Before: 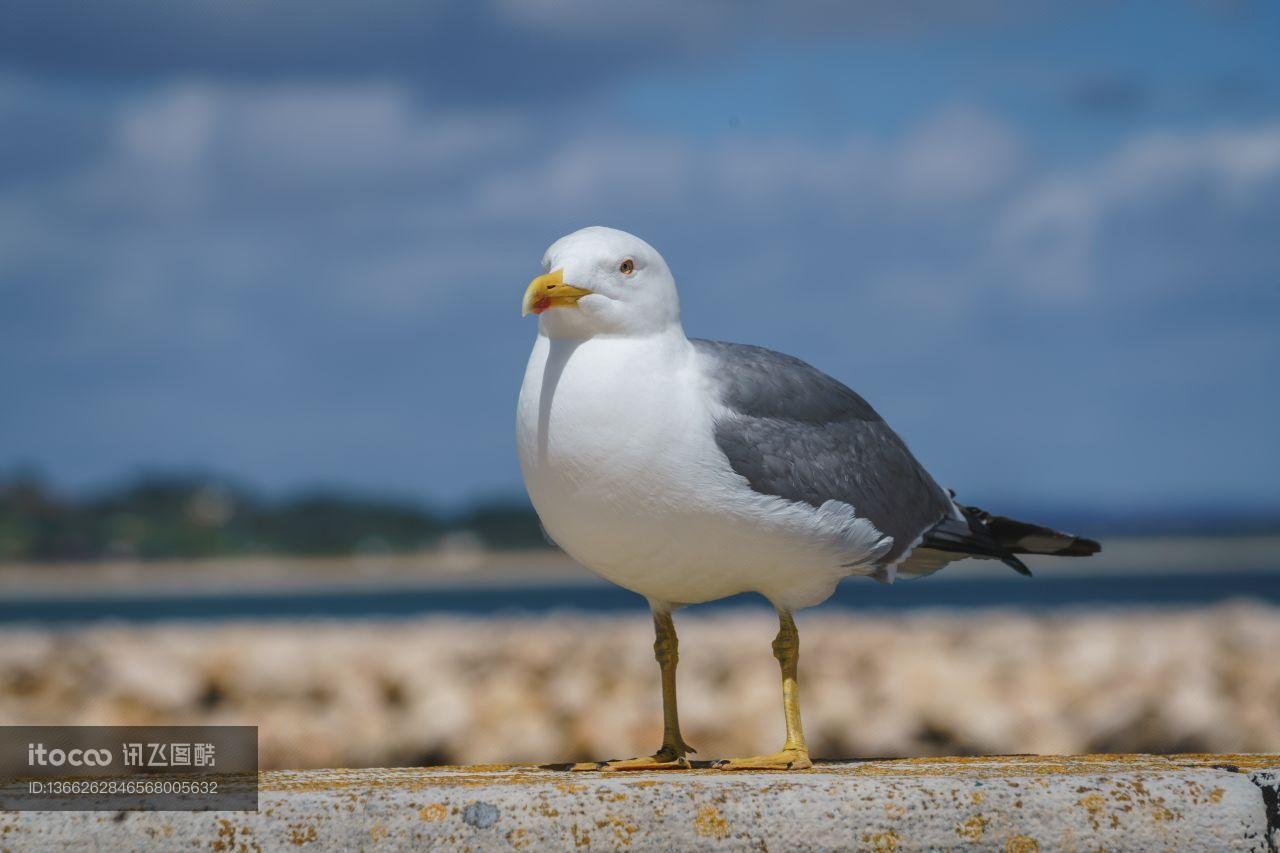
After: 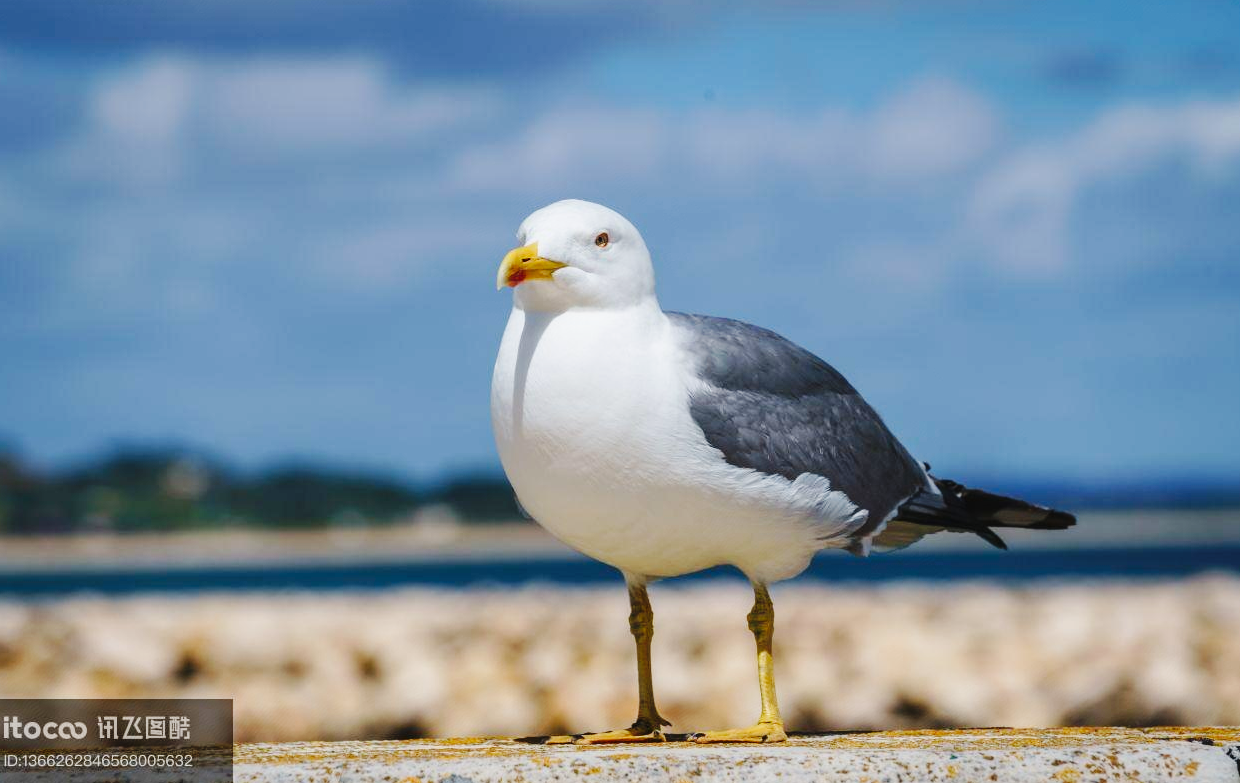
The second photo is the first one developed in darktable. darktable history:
base curve: curves: ch0 [(0, 0) (0.036, 0.025) (0.121, 0.166) (0.206, 0.329) (0.605, 0.79) (1, 1)], preserve colors none
crop: left 1.964%, top 3.251%, right 1.122%, bottom 4.933%
